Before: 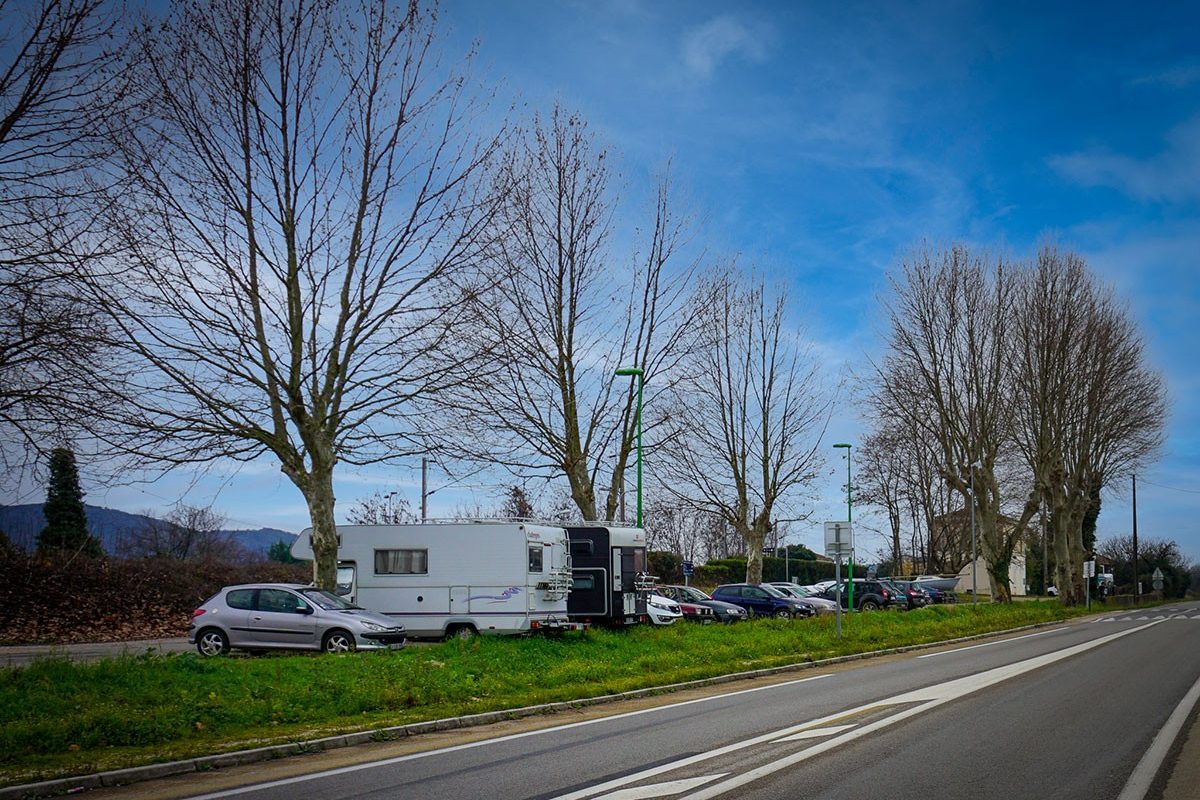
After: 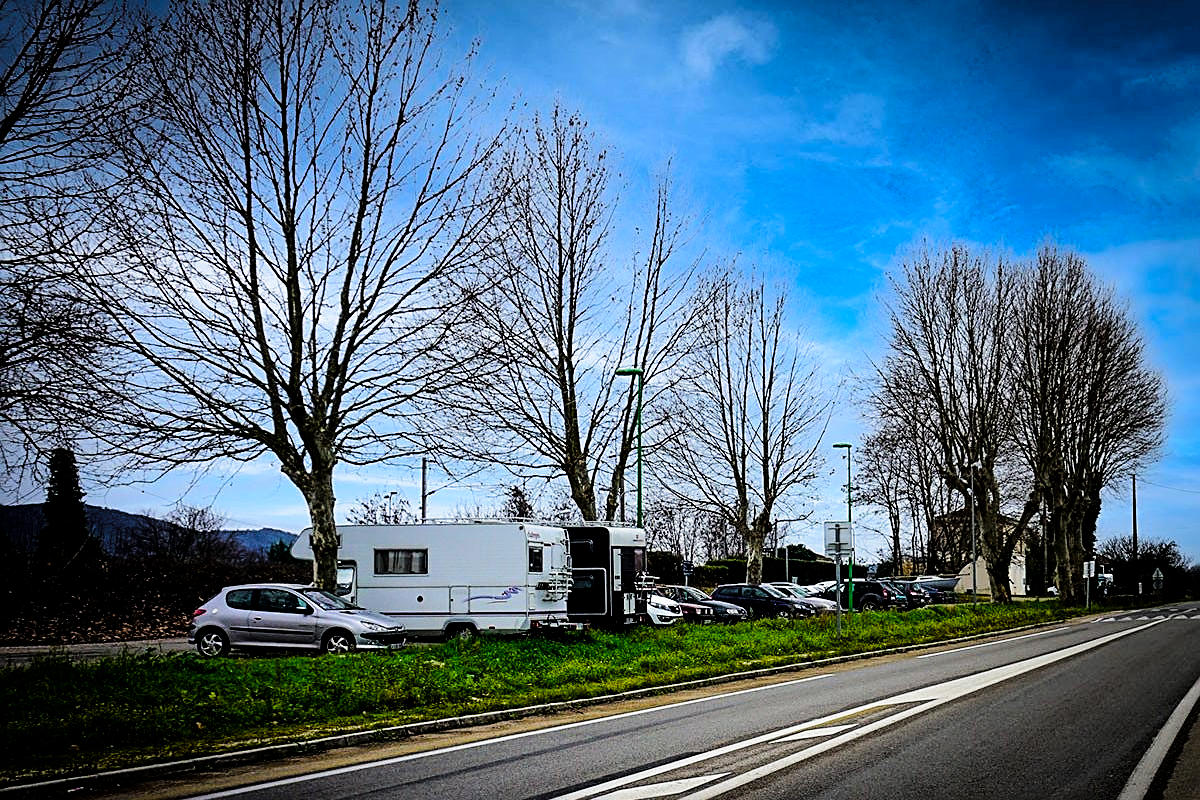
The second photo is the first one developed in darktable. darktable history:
sharpen: on, module defaults
tone curve: curves: ch0 [(0, 0) (0.003, 0) (0.011, 0.001) (0.025, 0.003) (0.044, 0.005) (0.069, 0.012) (0.1, 0.023) (0.136, 0.039) (0.177, 0.088) (0.224, 0.15) (0.277, 0.24) (0.335, 0.337) (0.399, 0.437) (0.468, 0.535) (0.543, 0.629) (0.623, 0.71) (0.709, 0.782) (0.801, 0.856) (0.898, 0.94) (1, 1)], color space Lab, linked channels, preserve colors none
filmic rgb: black relative exposure -8.2 EV, white relative exposure 2.2 EV, target white luminance 99.961%, hardness 7.18, latitude 74.55%, contrast 1.322, highlights saturation mix -2.82%, shadows ↔ highlights balance 29.72%, preserve chrominance no, color science v5 (2021)
